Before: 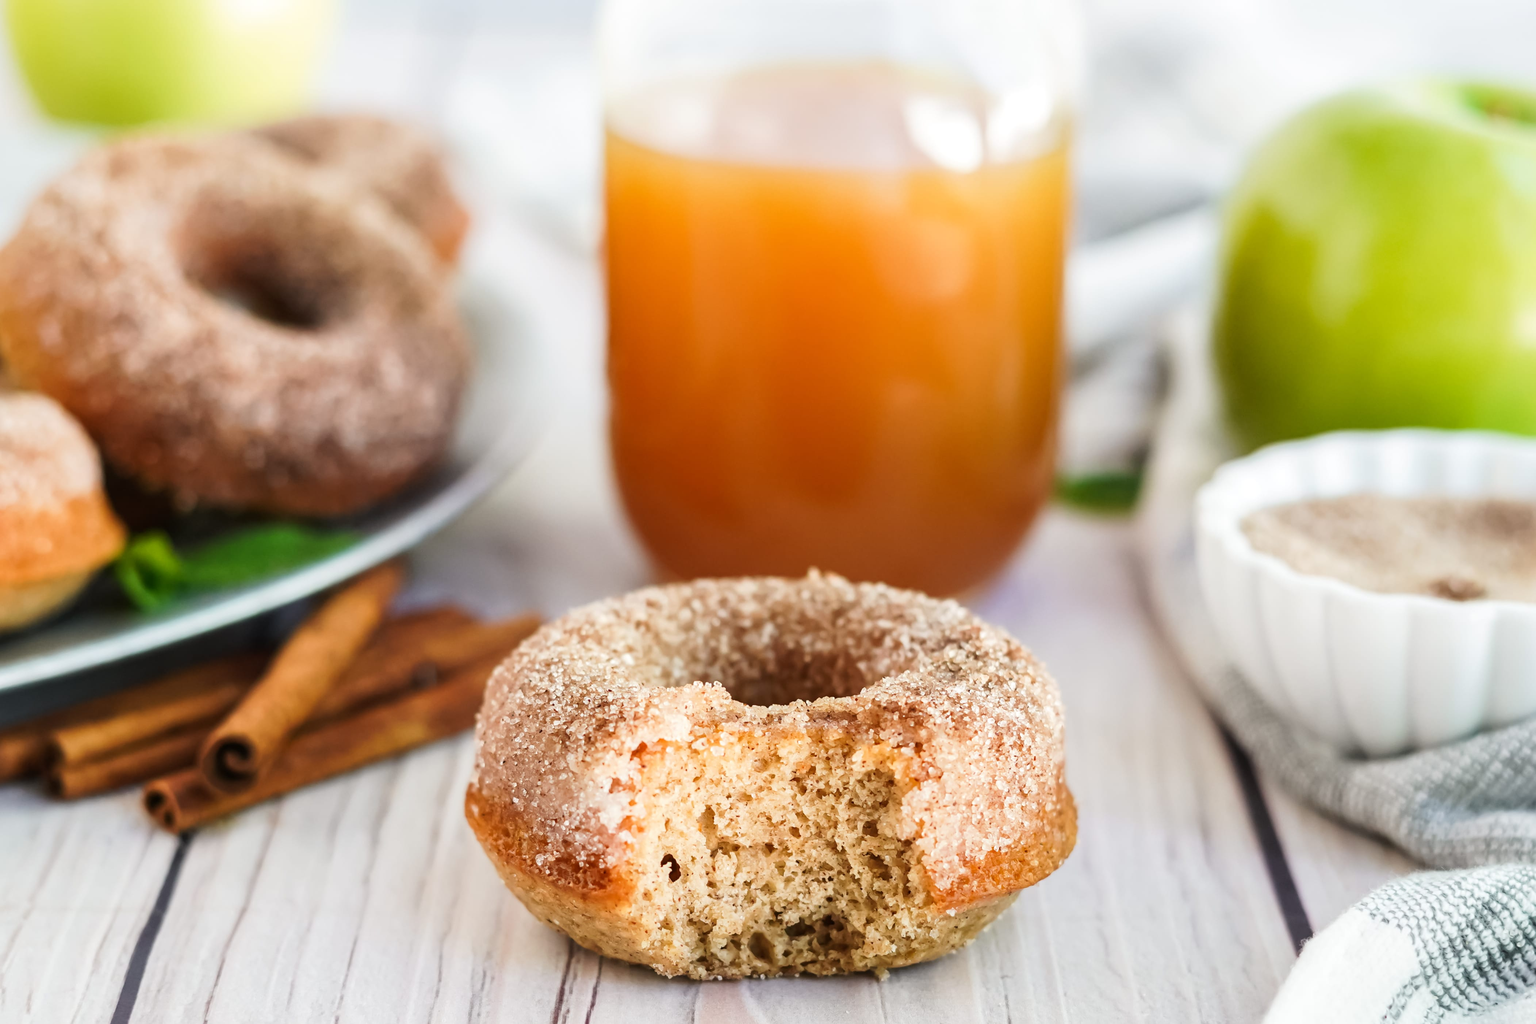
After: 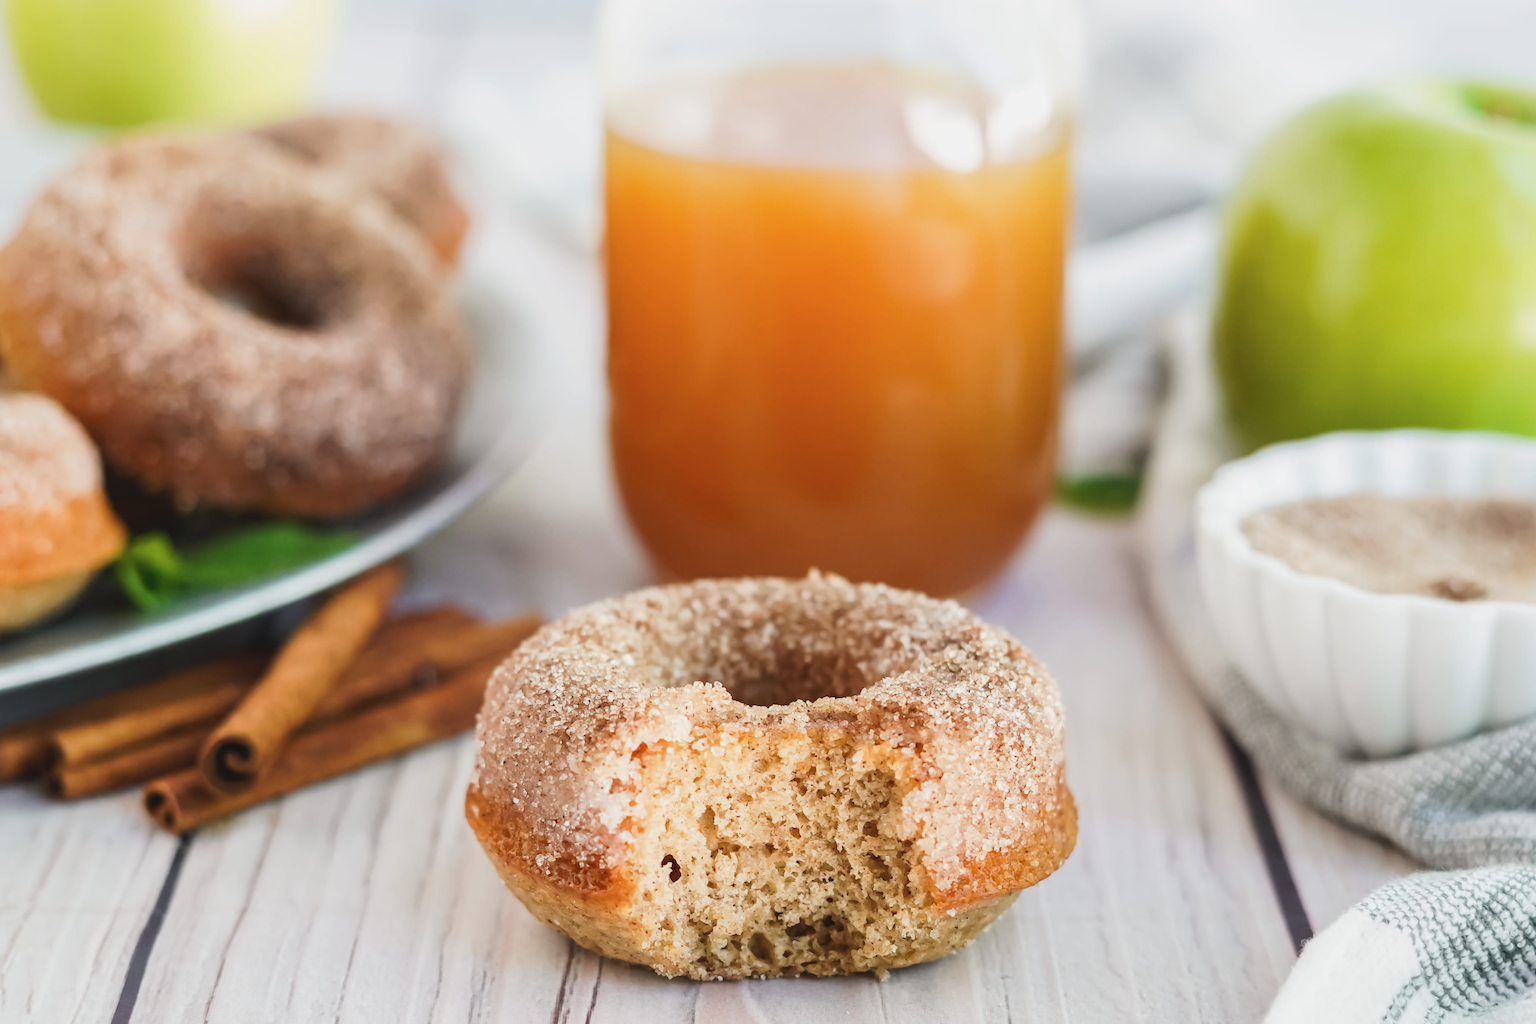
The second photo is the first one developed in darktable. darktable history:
contrast brightness saturation: contrast -0.099, saturation -0.091
